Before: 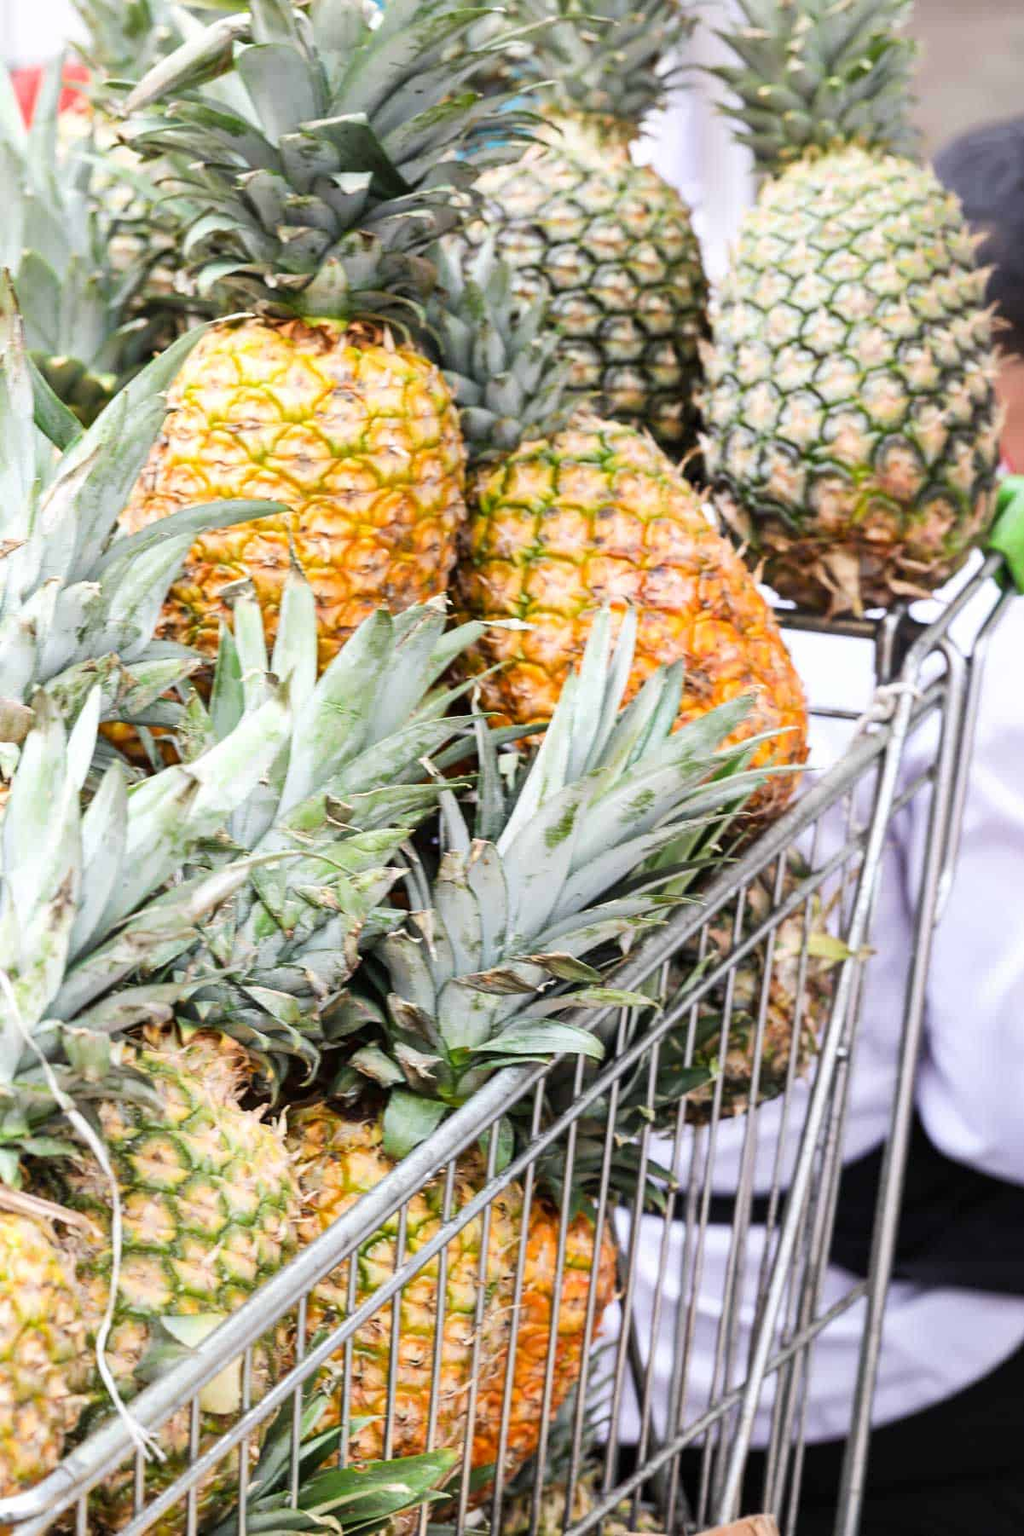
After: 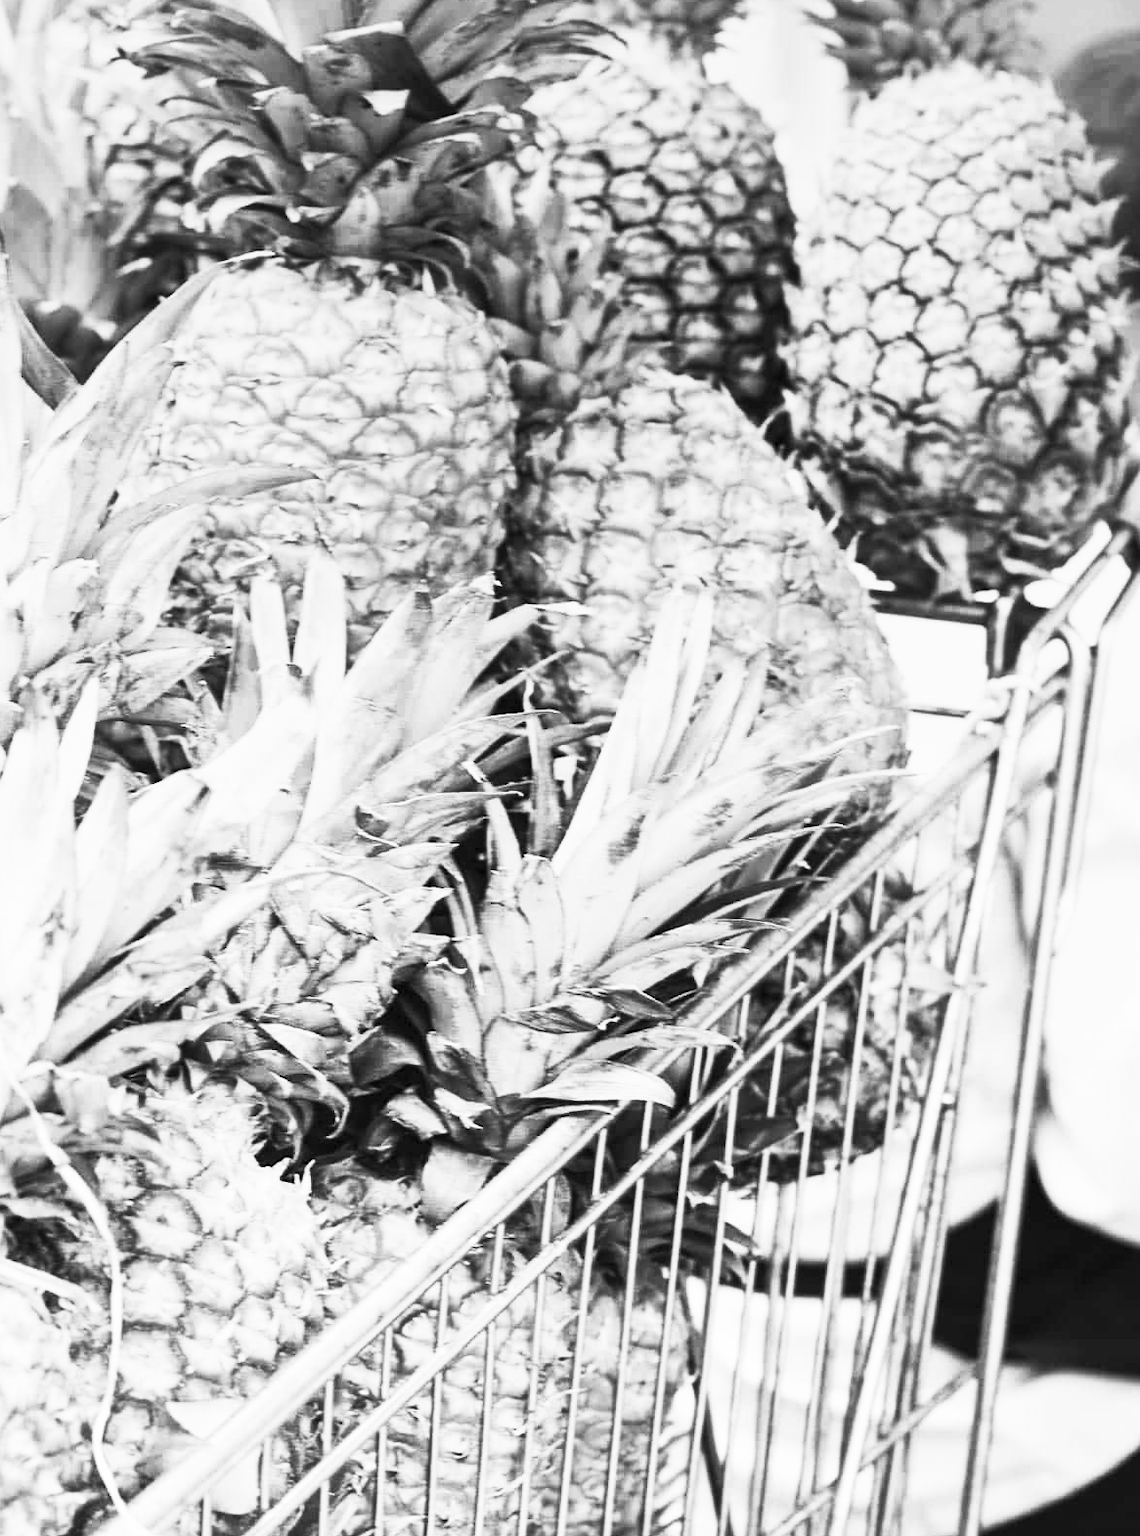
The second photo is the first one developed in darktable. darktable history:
crop: left 1.507%, top 6.147%, right 1.379%, bottom 6.637%
graduated density: on, module defaults
contrast brightness saturation: contrast 0.53, brightness 0.47, saturation -1
color calibration: output gray [0.31, 0.36, 0.33, 0], gray › normalize channels true, illuminant same as pipeline (D50), adaptation XYZ, x 0.346, y 0.359, gamut compression 0
